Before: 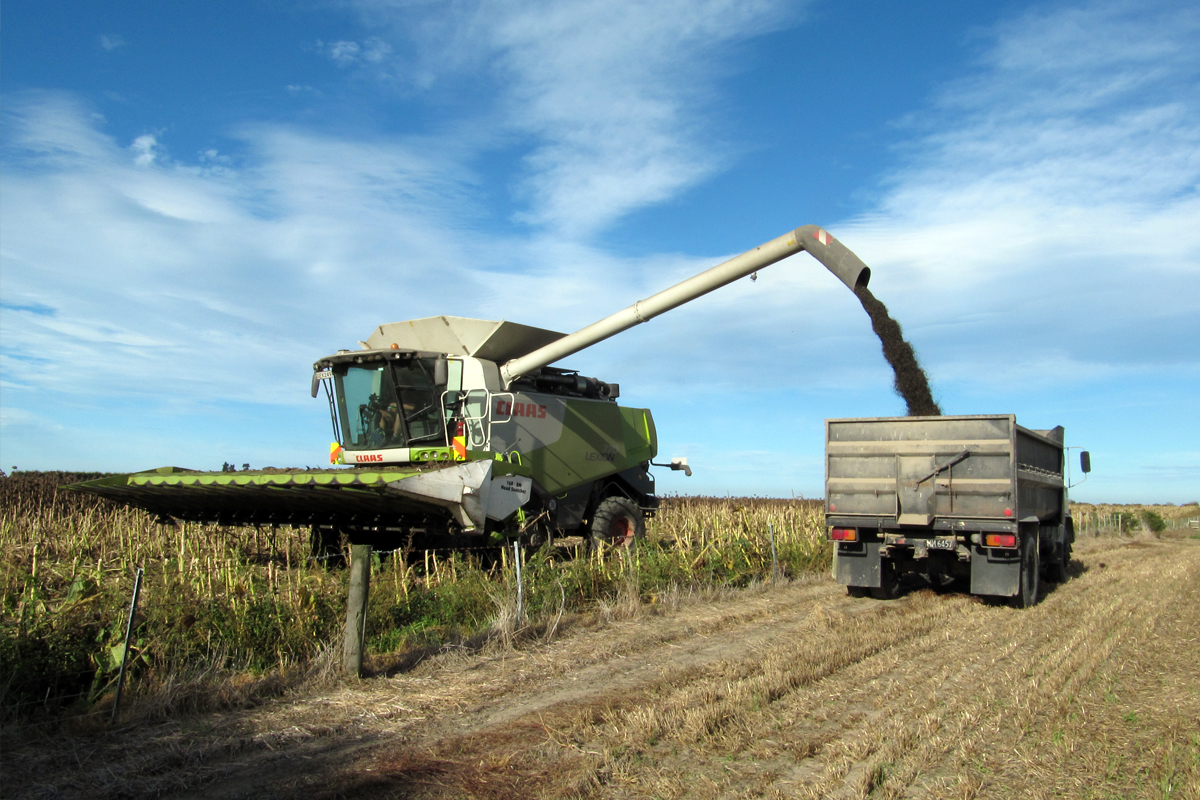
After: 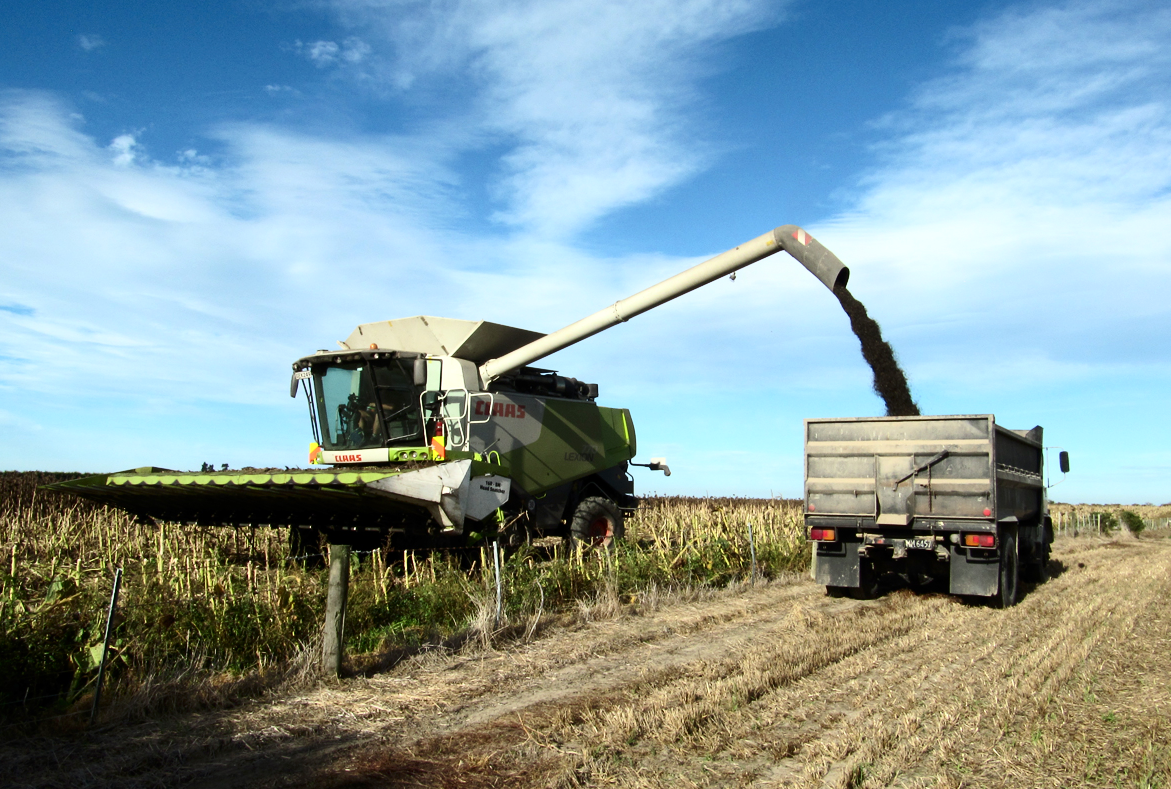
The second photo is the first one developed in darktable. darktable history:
contrast brightness saturation: contrast 0.28
crop and rotate: left 1.774%, right 0.633%, bottom 1.28%
